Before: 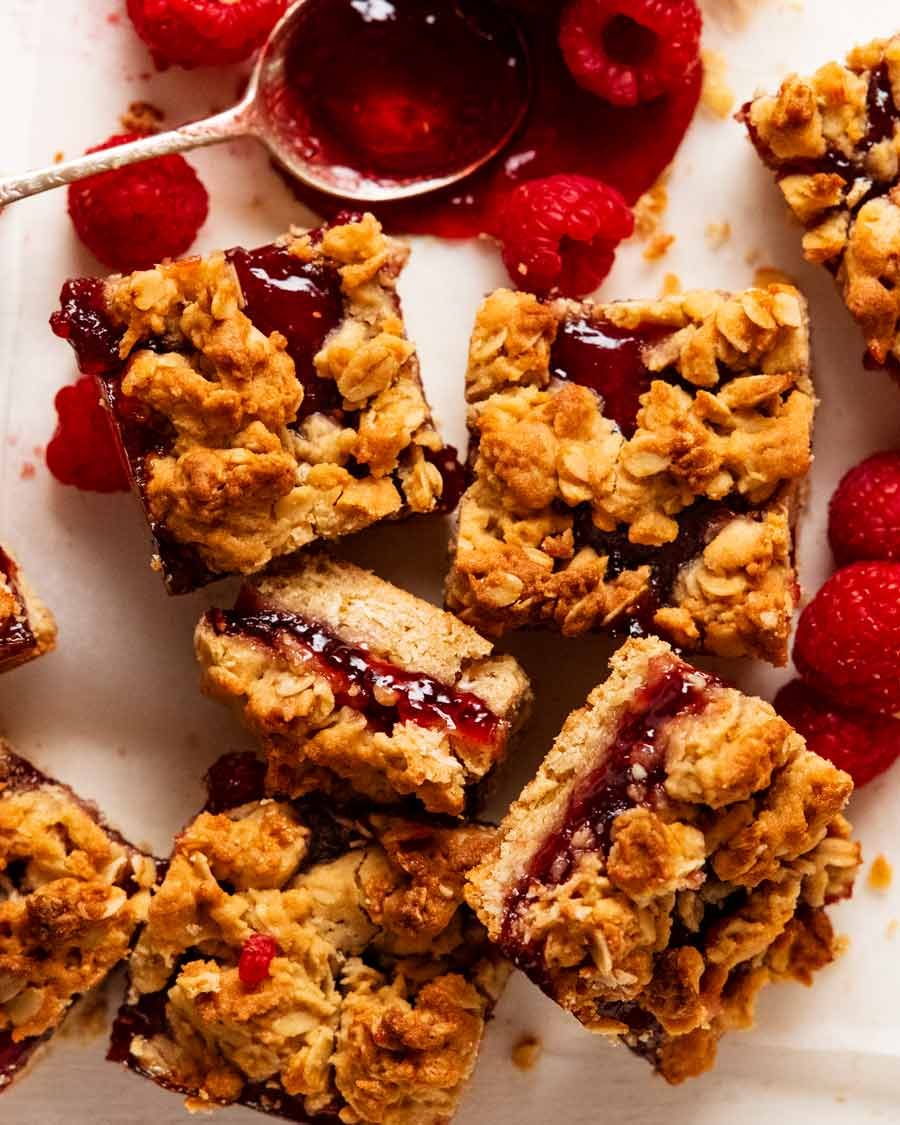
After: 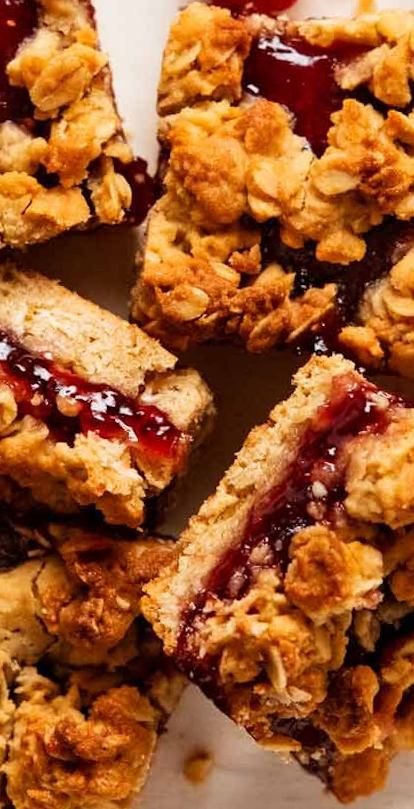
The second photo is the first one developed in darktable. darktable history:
white balance: emerald 1
crop: left 35.432%, top 26.233%, right 20.145%, bottom 3.432%
rotate and perspective: rotation 1.72°, automatic cropping off
